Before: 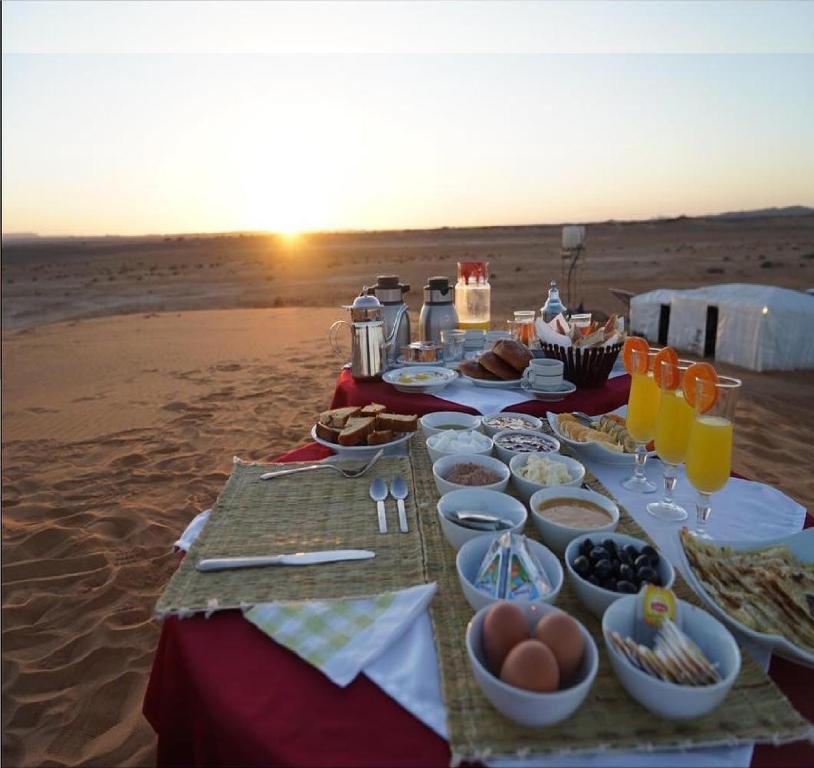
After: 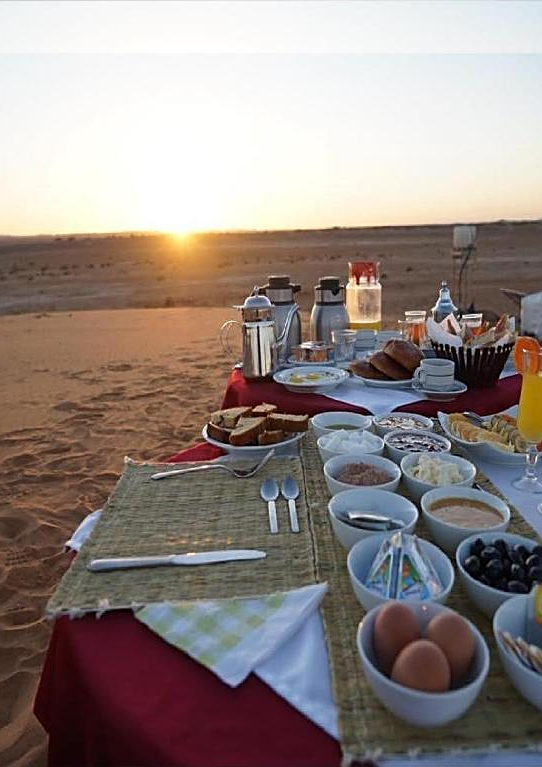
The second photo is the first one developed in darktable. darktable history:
crop and rotate: left 13.464%, right 19.921%
sharpen: on, module defaults
